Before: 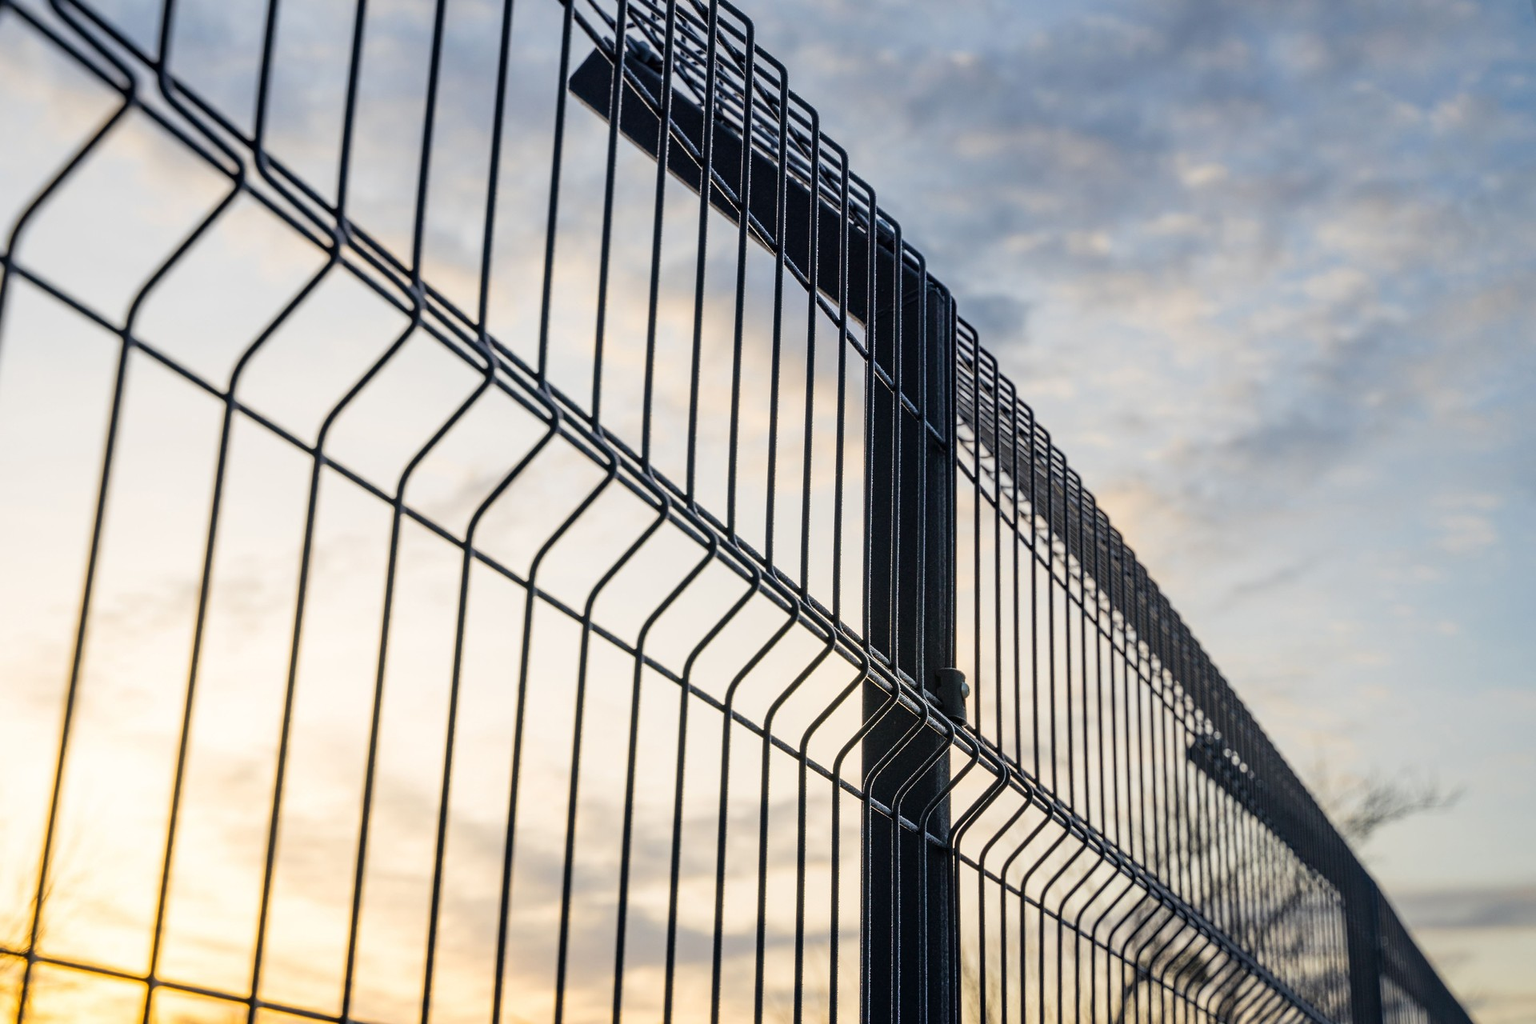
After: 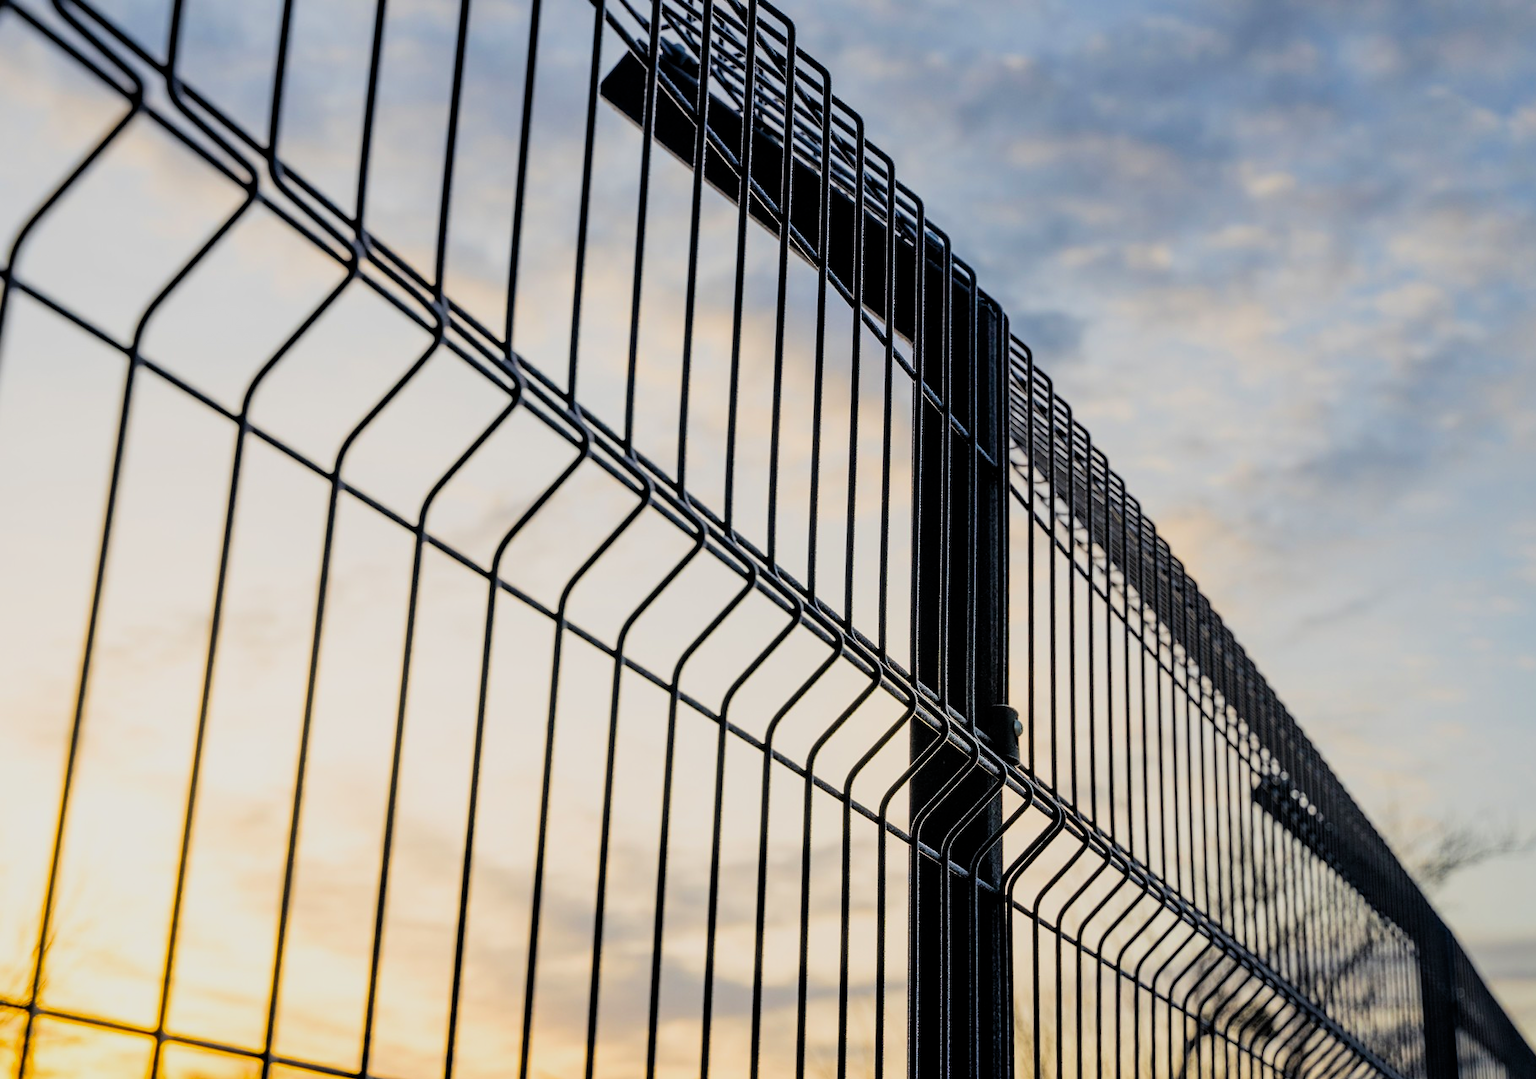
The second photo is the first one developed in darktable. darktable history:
filmic rgb: black relative exposure -7.75 EV, white relative exposure 4.4 EV, threshold 3 EV, target black luminance 0%, hardness 3.76, latitude 50.51%, contrast 1.074, highlights saturation mix 10%, shadows ↔ highlights balance -0.22%, color science v4 (2020), enable highlight reconstruction true
crop and rotate: right 5.167%
